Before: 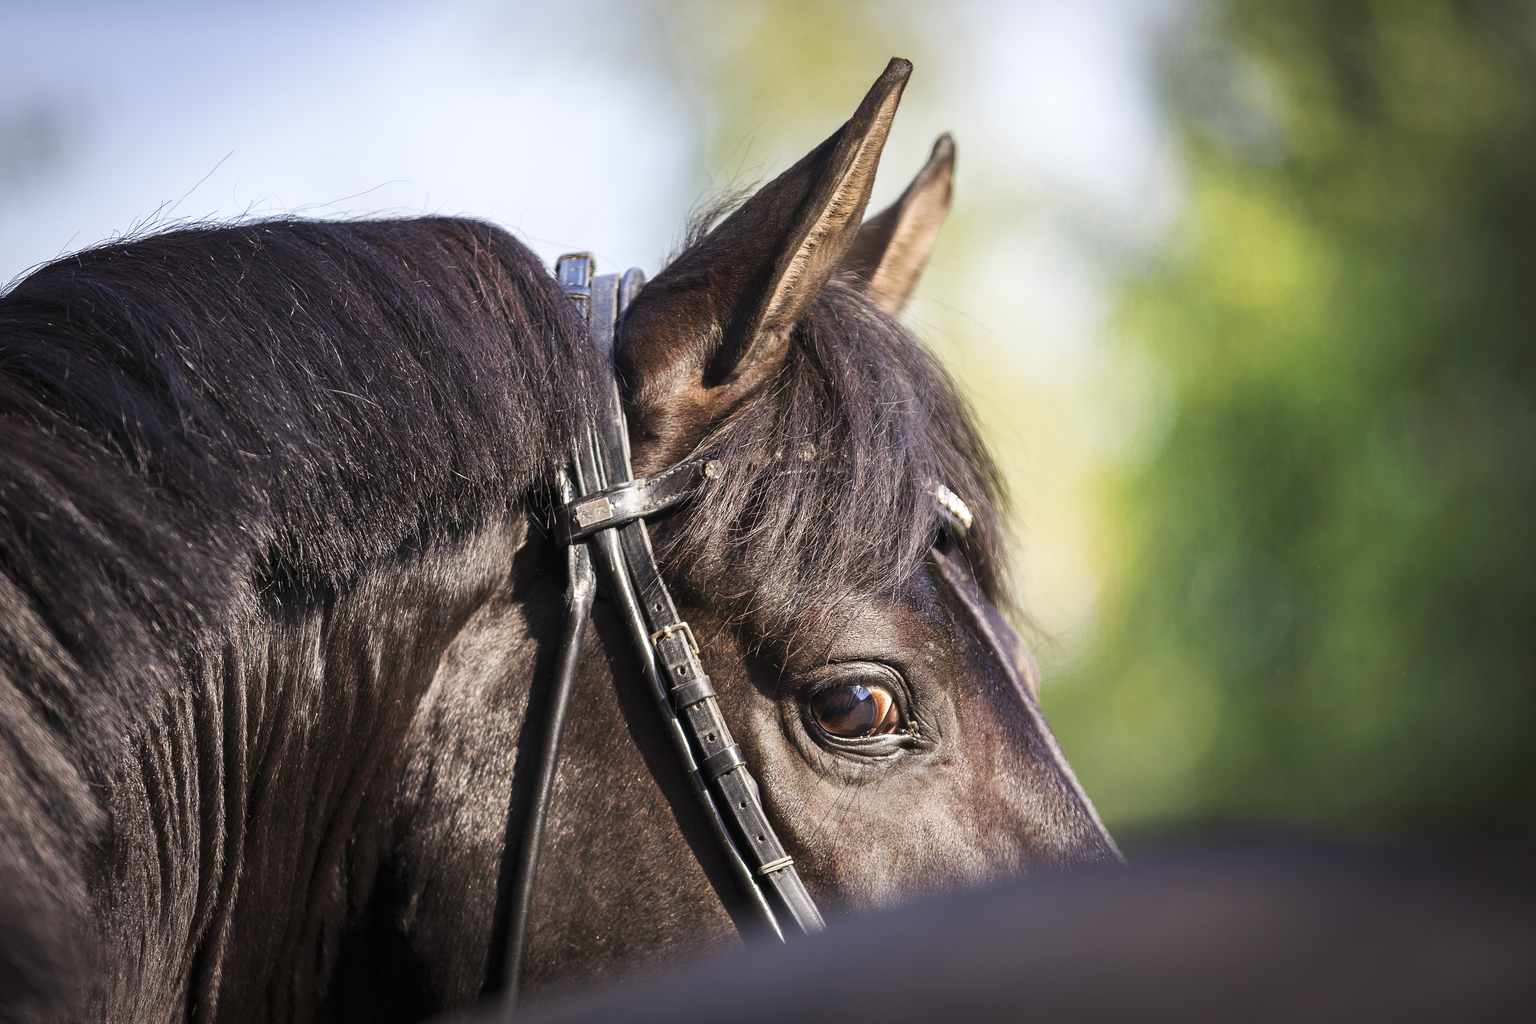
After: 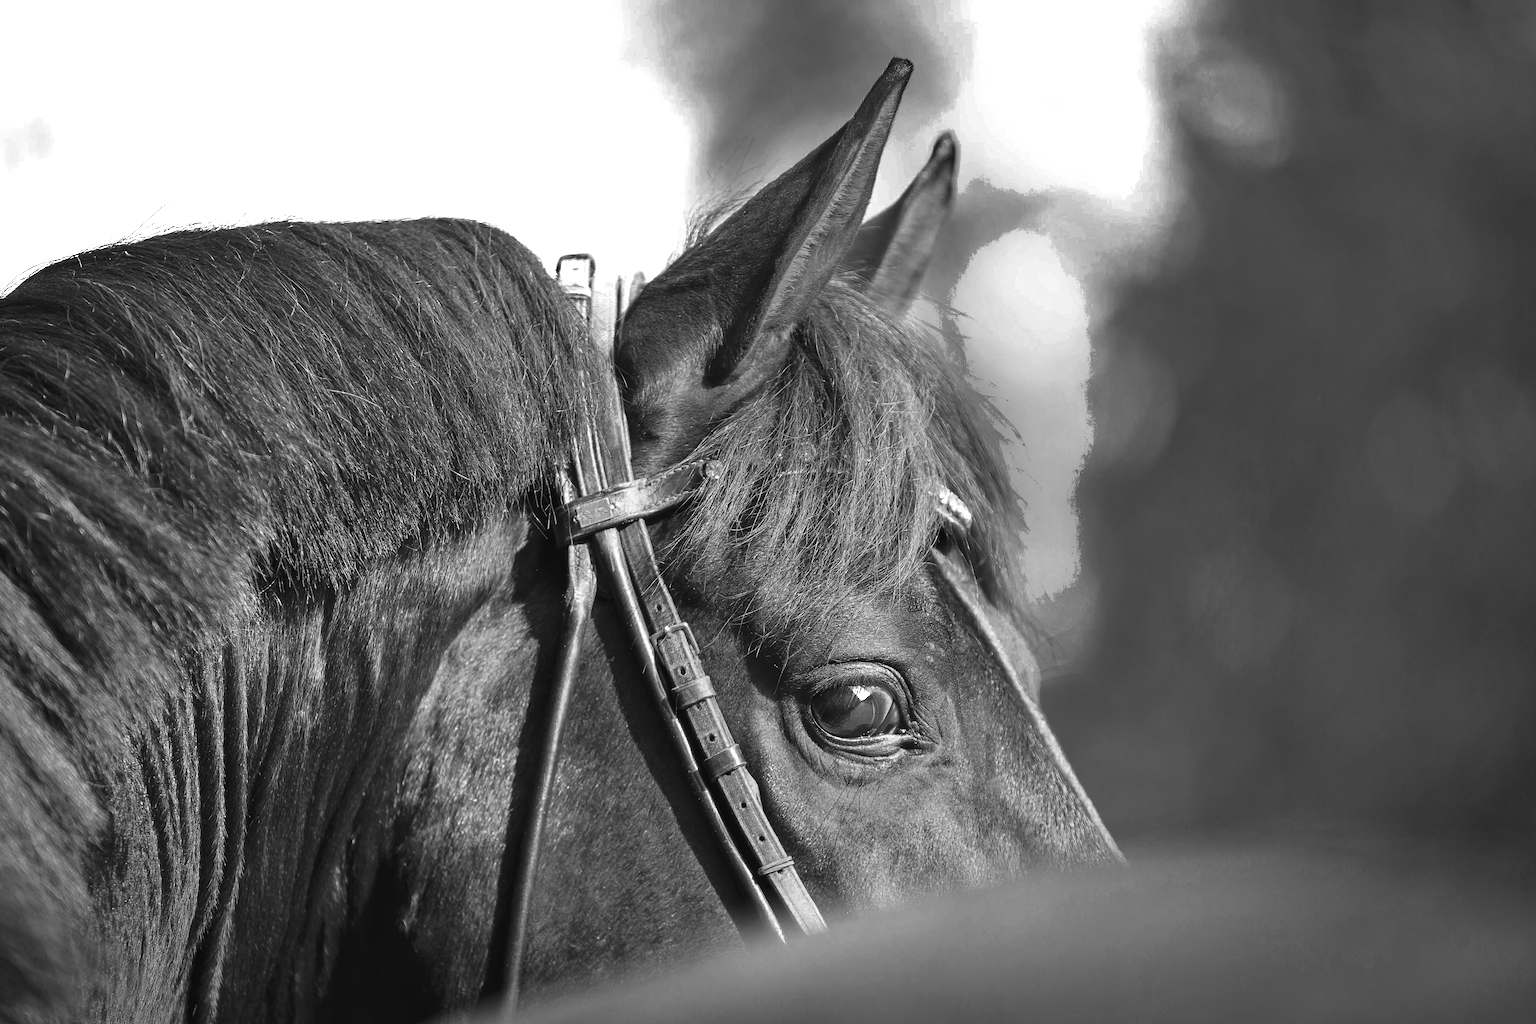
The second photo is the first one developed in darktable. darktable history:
tone curve: curves: ch0 [(0, 0.021) (0.049, 0.044) (0.152, 0.14) (0.328, 0.377) (0.473, 0.543) (0.641, 0.705) (0.85, 0.894) (1, 0.969)]; ch1 [(0, 0) (0.302, 0.331) (0.433, 0.432) (0.472, 0.47) (0.502, 0.503) (0.527, 0.521) (0.564, 0.58) (0.614, 0.626) (0.677, 0.701) (0.859, 0.885) (1, 1)]; ch2 [(0, 0) (0.33, 0.301) (0.447, 0.44) (0.487, 0.496) (0.502, 0.516) (0.535, 0.563) (0.565, 0.593) (0.608, 0.638) (1, 1)], color space Lab, independent channels, preserve colors none
exposure: exposure 0.661 EV, compensate highlight preservation false
shadows and highlights: shadows color adjustment 97.66%, soften with gaussian
color zones: curves: ch0 [(0.287, 0.048) (0.493, 0.484) (0.737, 0.816)]; ch1 [(0, 0) (0.143, 0) (0.286, 0) (0.429, 0) (0.571, 0) (0.714, 0) (0.857, 0)]
